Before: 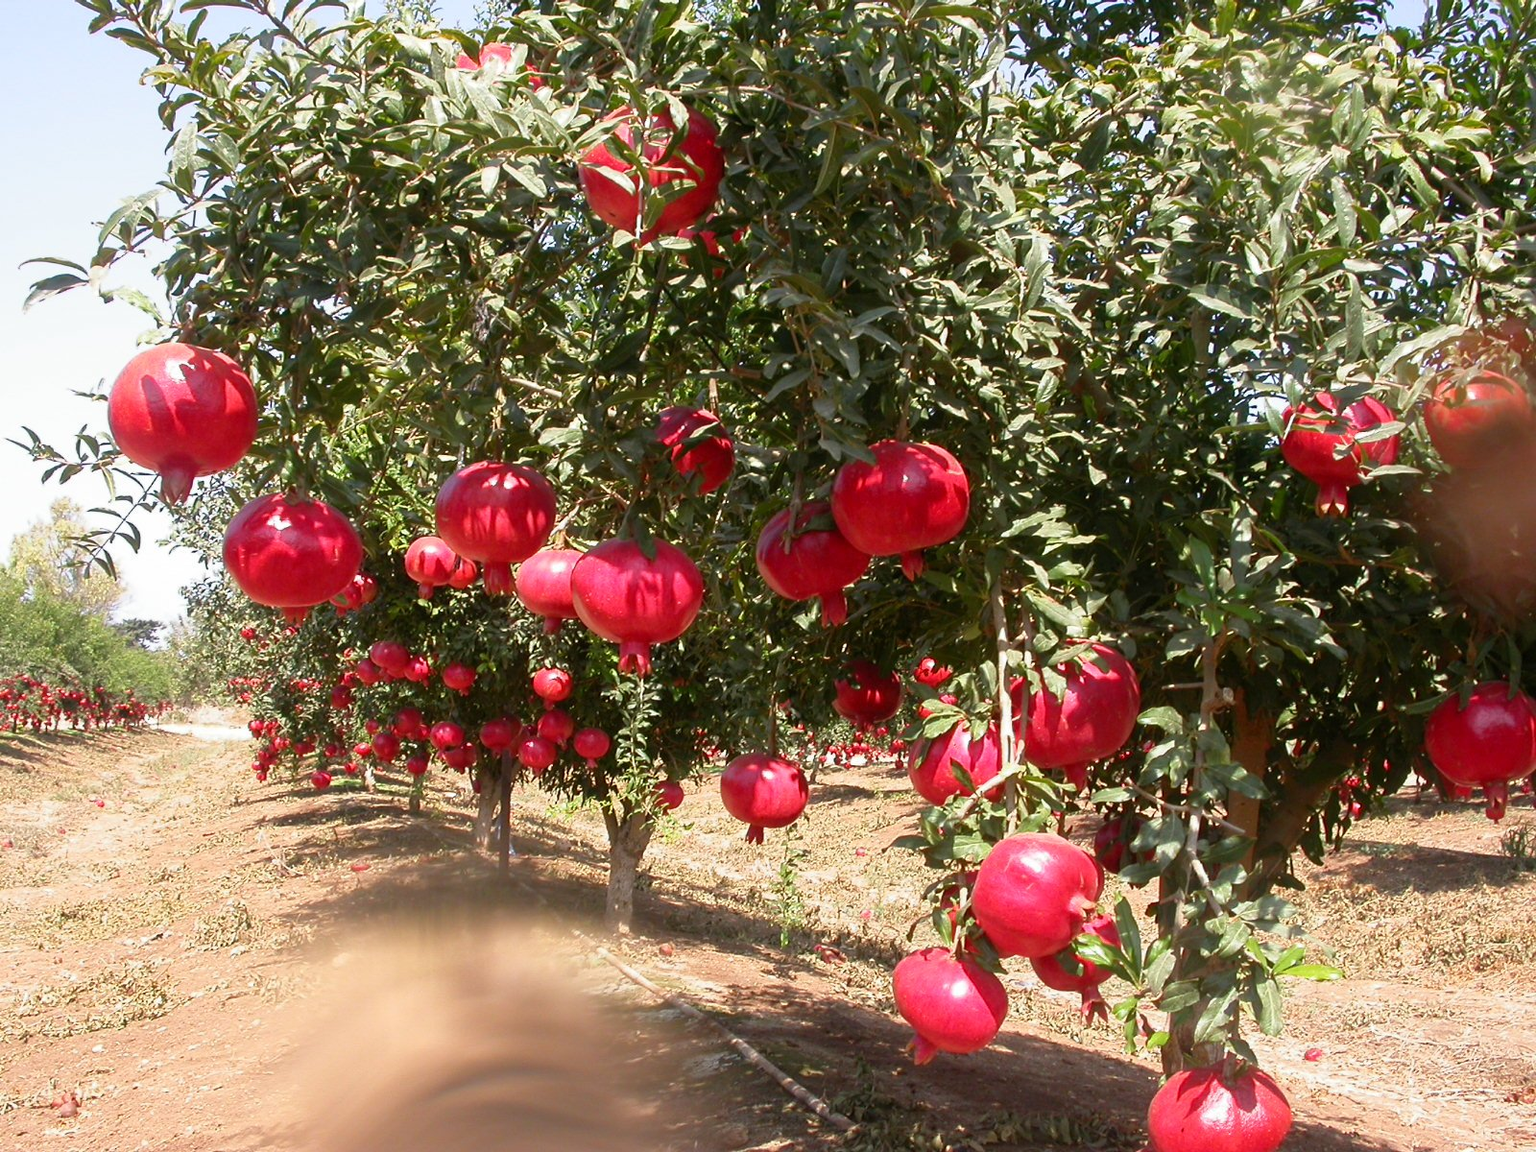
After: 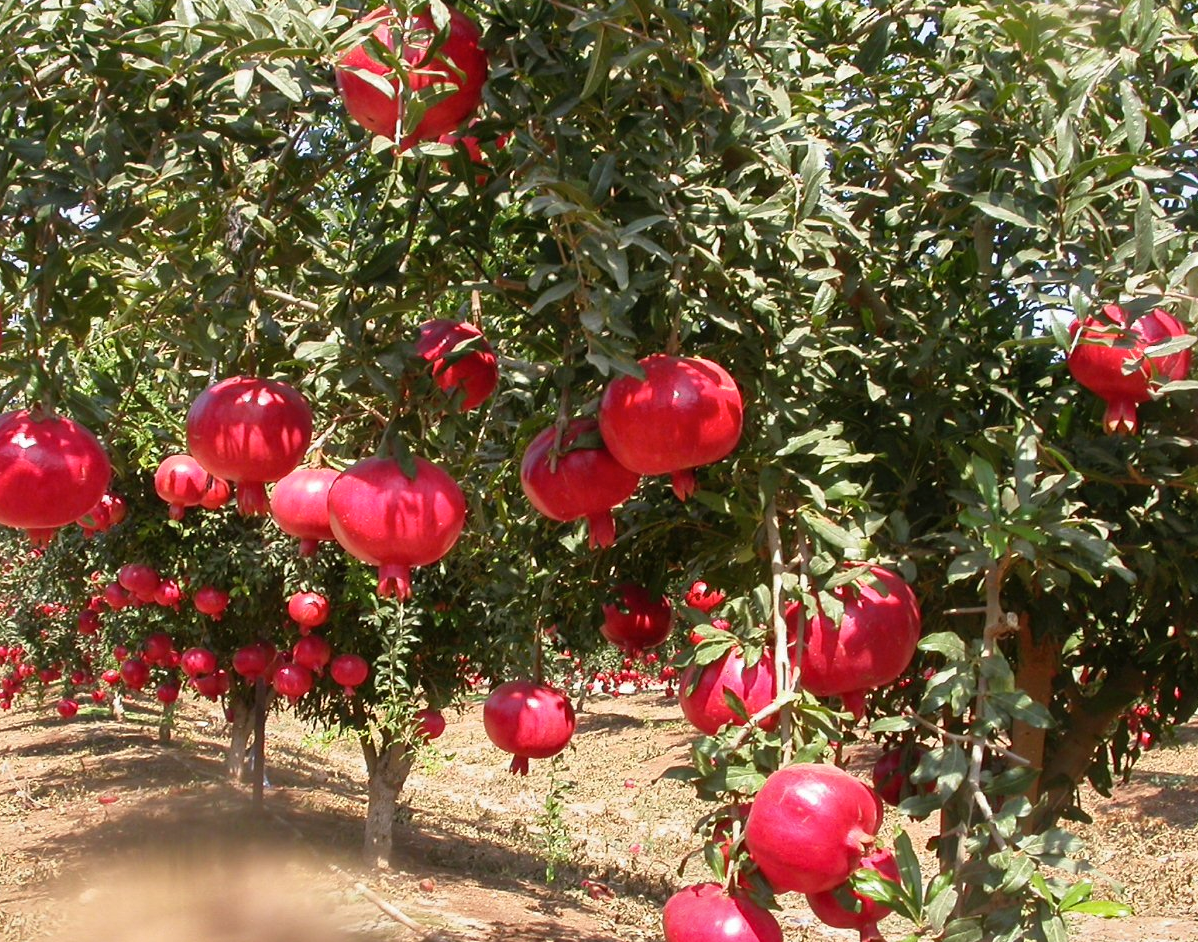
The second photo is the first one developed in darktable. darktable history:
shadows and highlights: low approximation 0.01, soften with gaussian
crop: left 16.714%, top 8.701%, right 8.363%, bottom 12.687%
